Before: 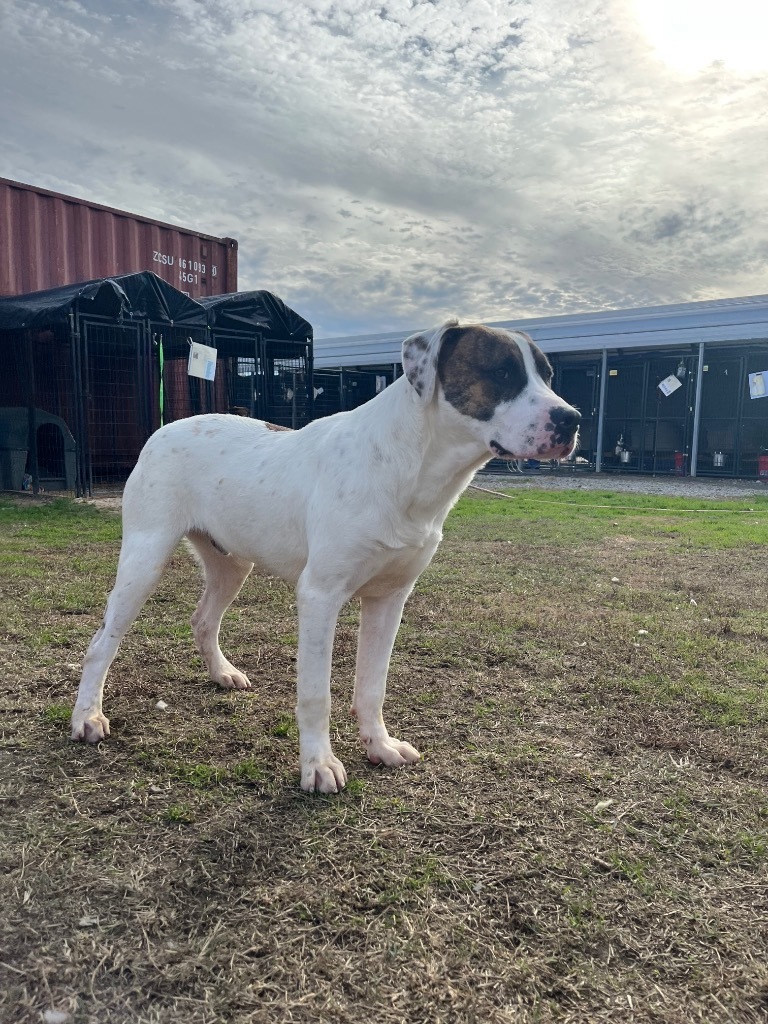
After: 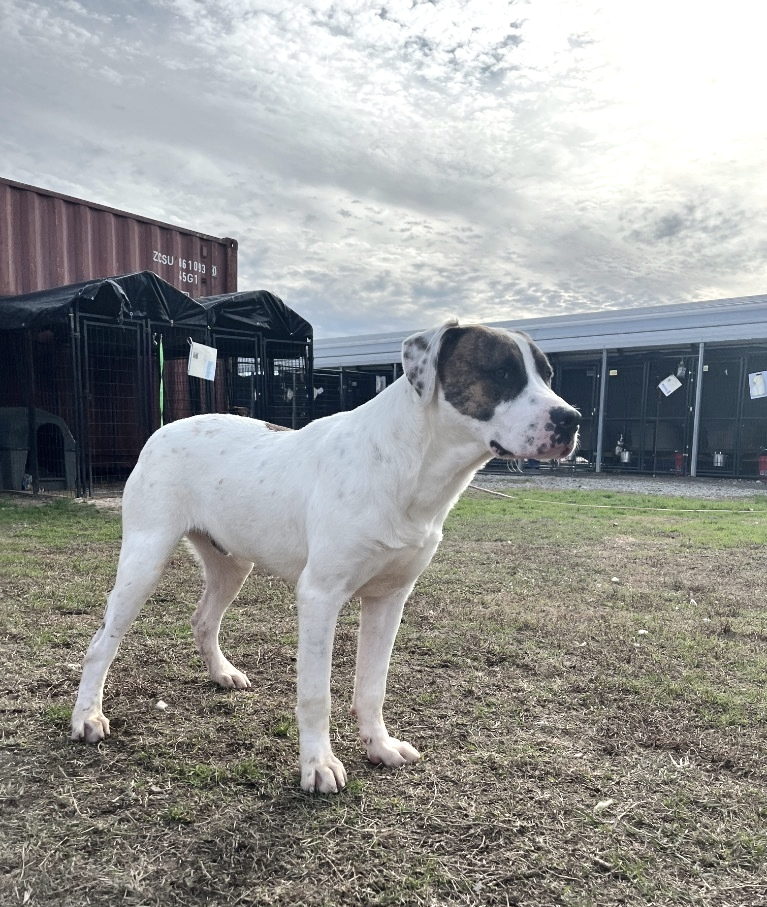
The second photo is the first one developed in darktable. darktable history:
contrast brightness saturation: contrast 0.097, saturation -0.353
crop and rotate: top 0%, bottom 11.394%
exposure: exposure 0.43 EV, compensate highlight preservation false
